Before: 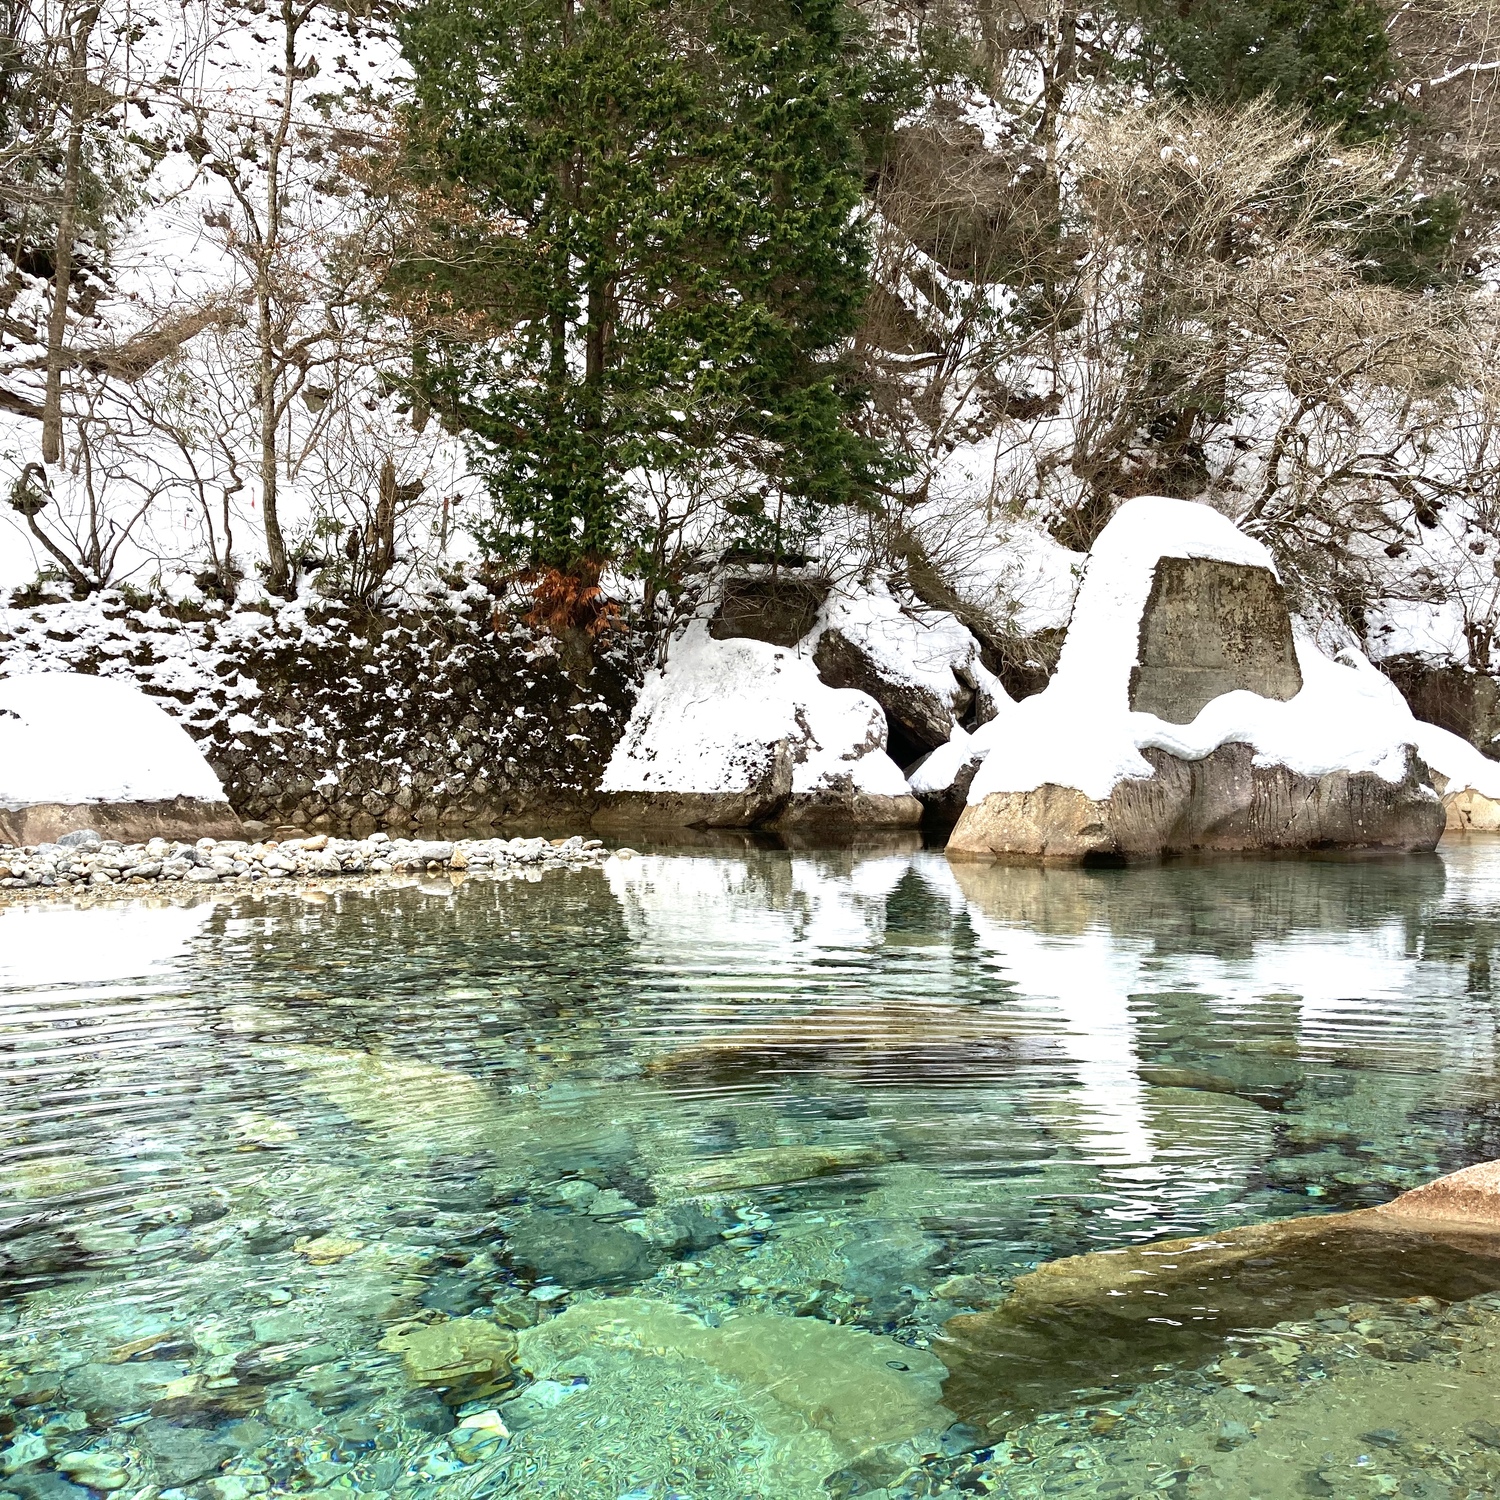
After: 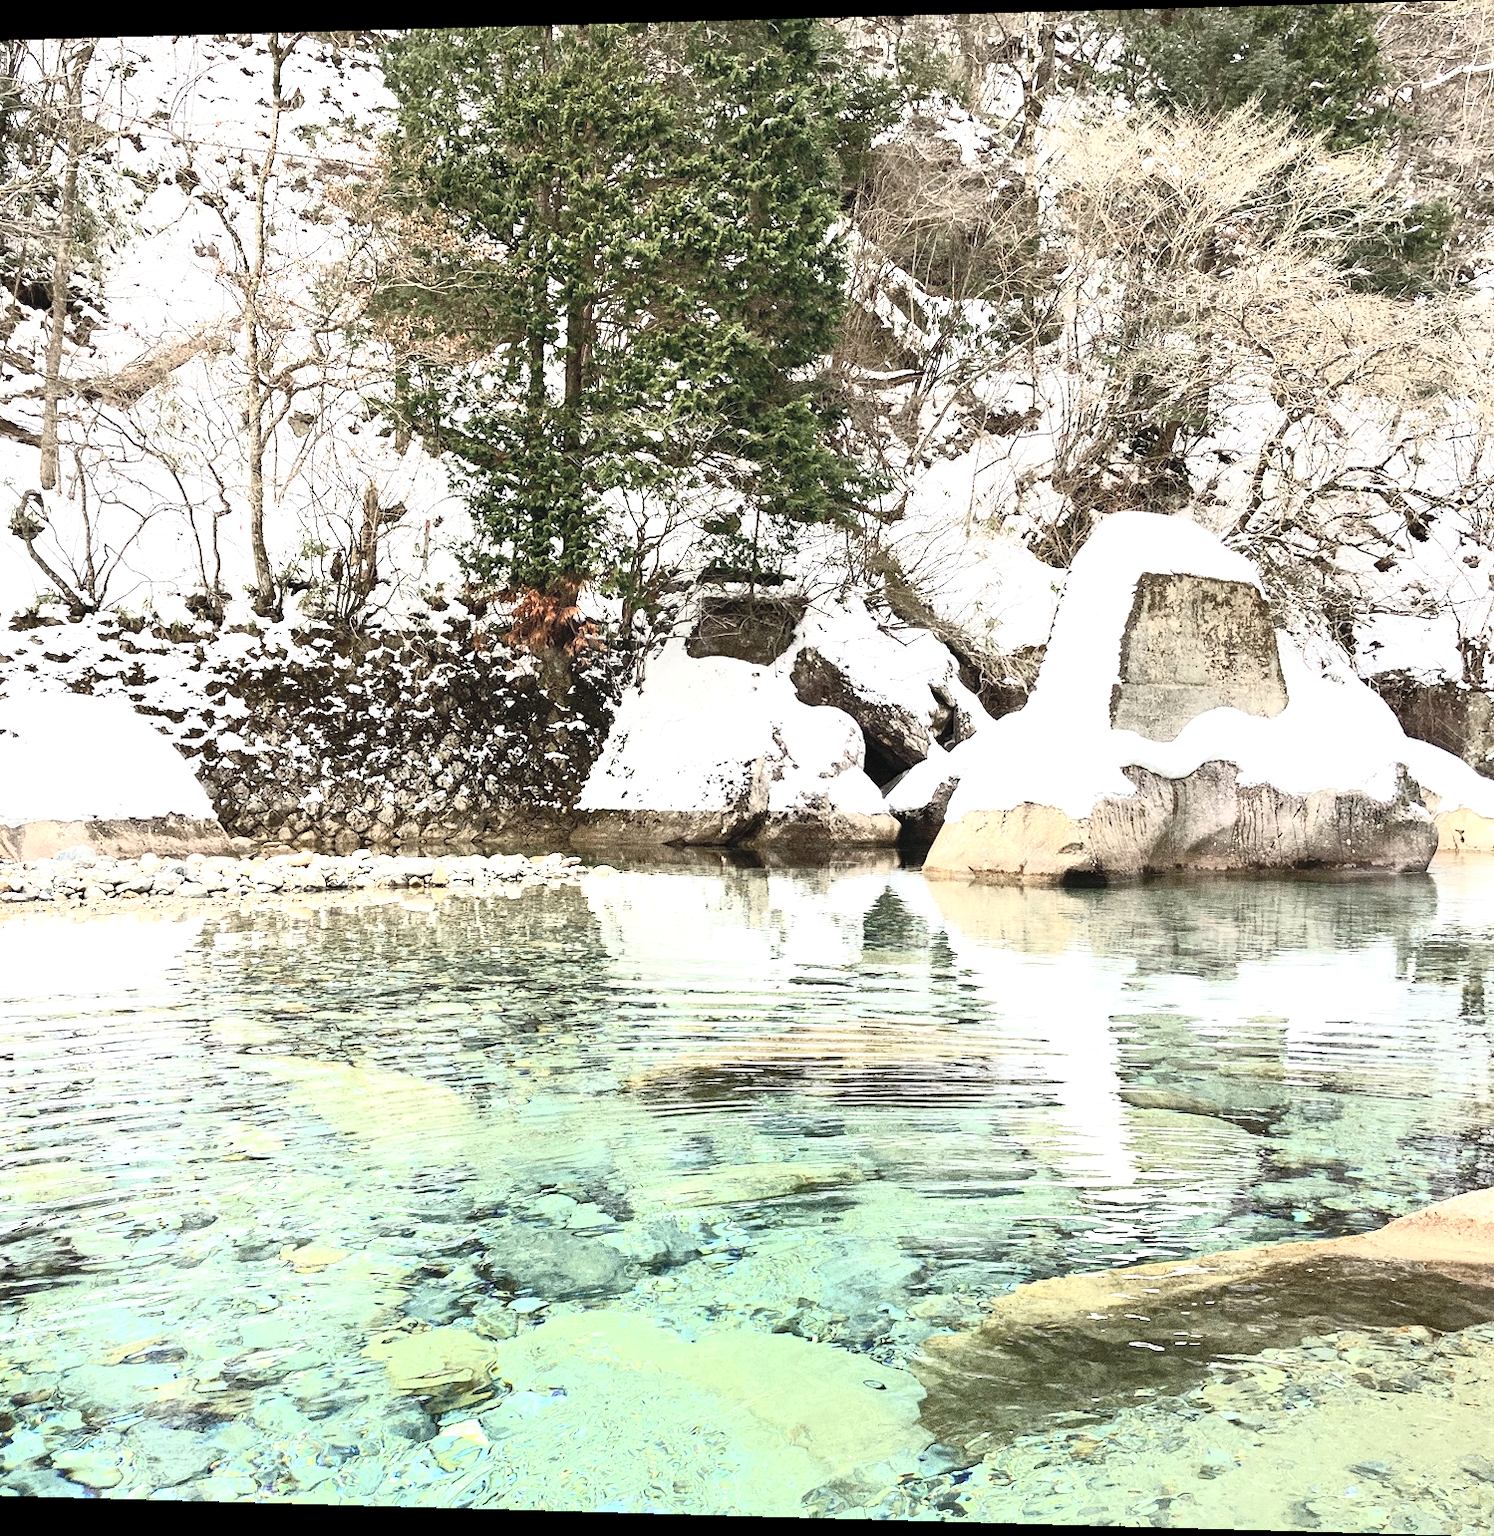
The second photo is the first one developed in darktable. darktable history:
grain: coarseness 0.09 ISO, strength 40%
contrast brightness saturation: contrast 0.43, brightness 0.56, saturation -0.19
exposure: exposure 0.4 EV, compensate highlight preservation false
color calibration: x 0.342, y 0.356, temperature 5122 K
rotate and perspective: lens shift (horizontal) -0.055, automatic cropping off
